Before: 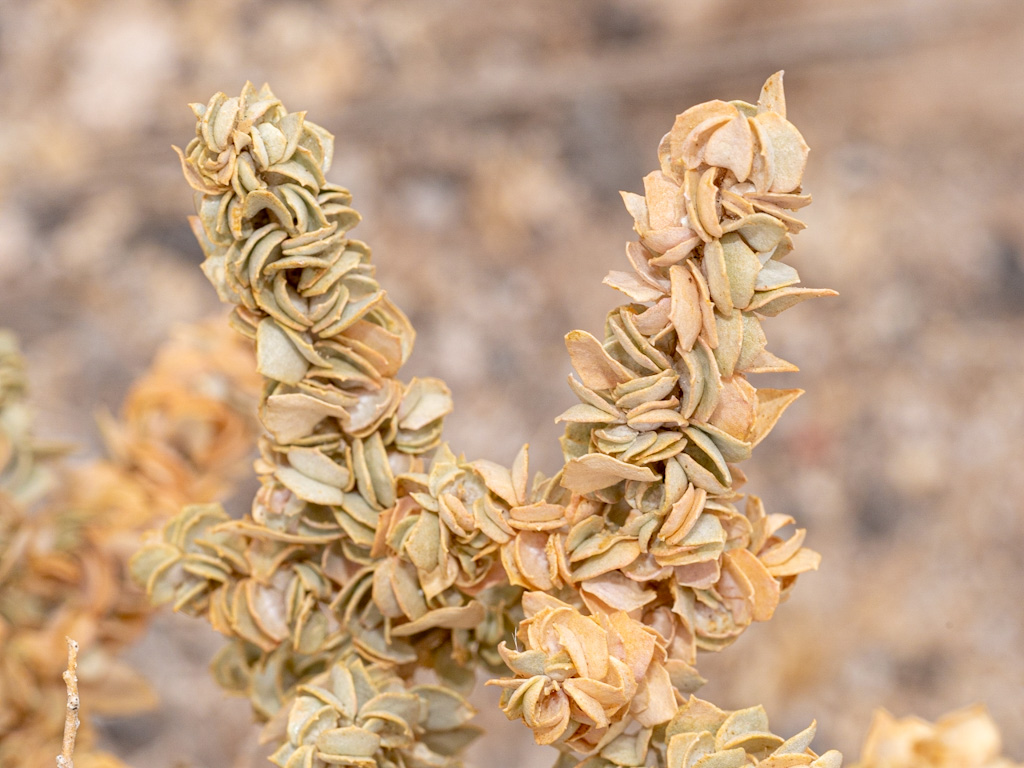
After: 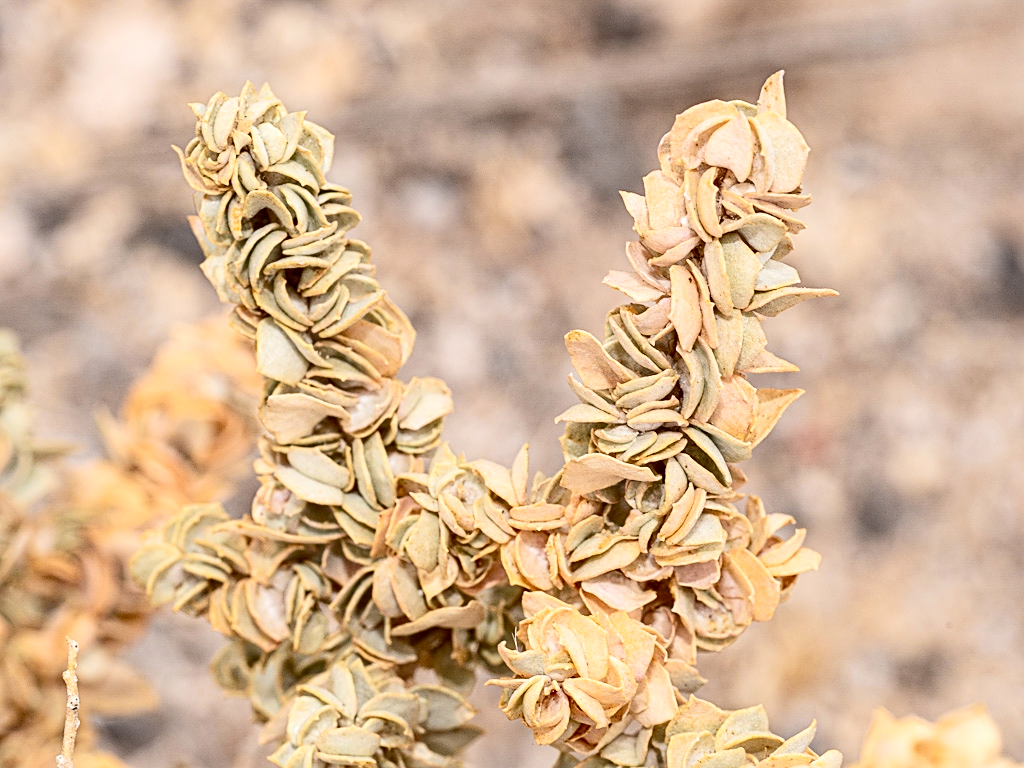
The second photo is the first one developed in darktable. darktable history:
contrast brightness saturation: contrast 0.292
sharpen: on, module defaults
